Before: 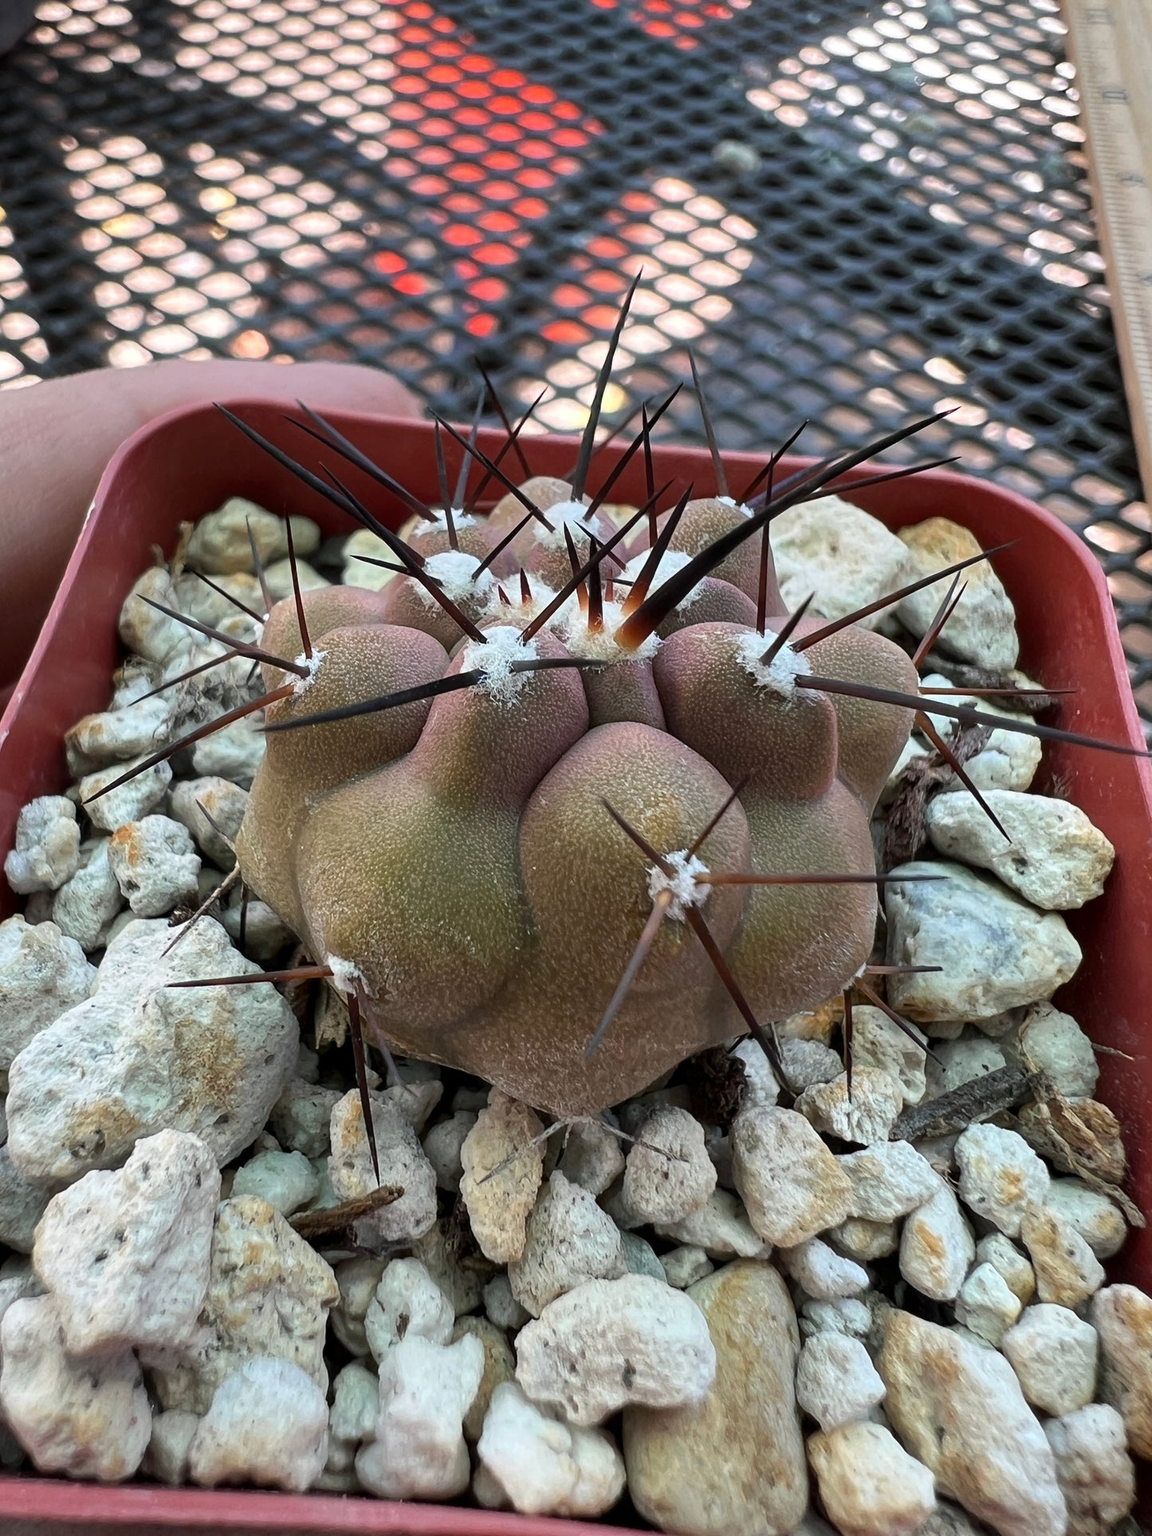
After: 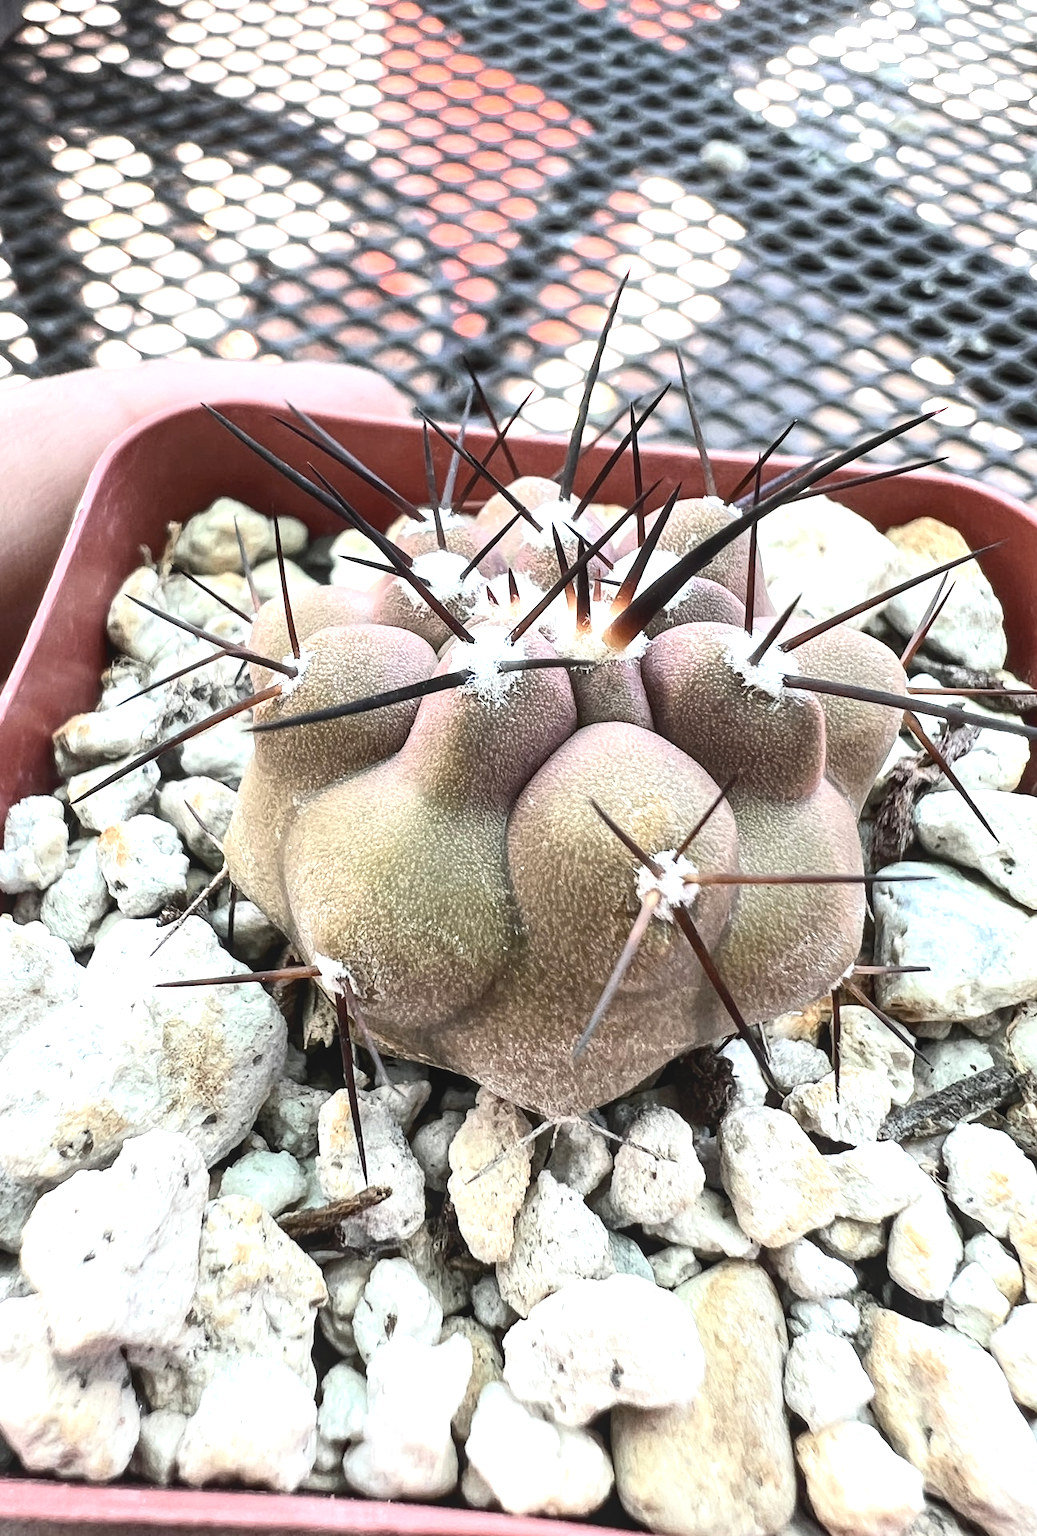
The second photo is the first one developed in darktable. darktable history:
contrast brightness saturation: contrast 0.25, saturation -0.31
crop and rotate: left 1.088%, right 8.807%
exposure: black level correction 0, exposure 1.45 EV, compensate exposure bias true, compensate highlight preservation false
local contrast: detail 110%
